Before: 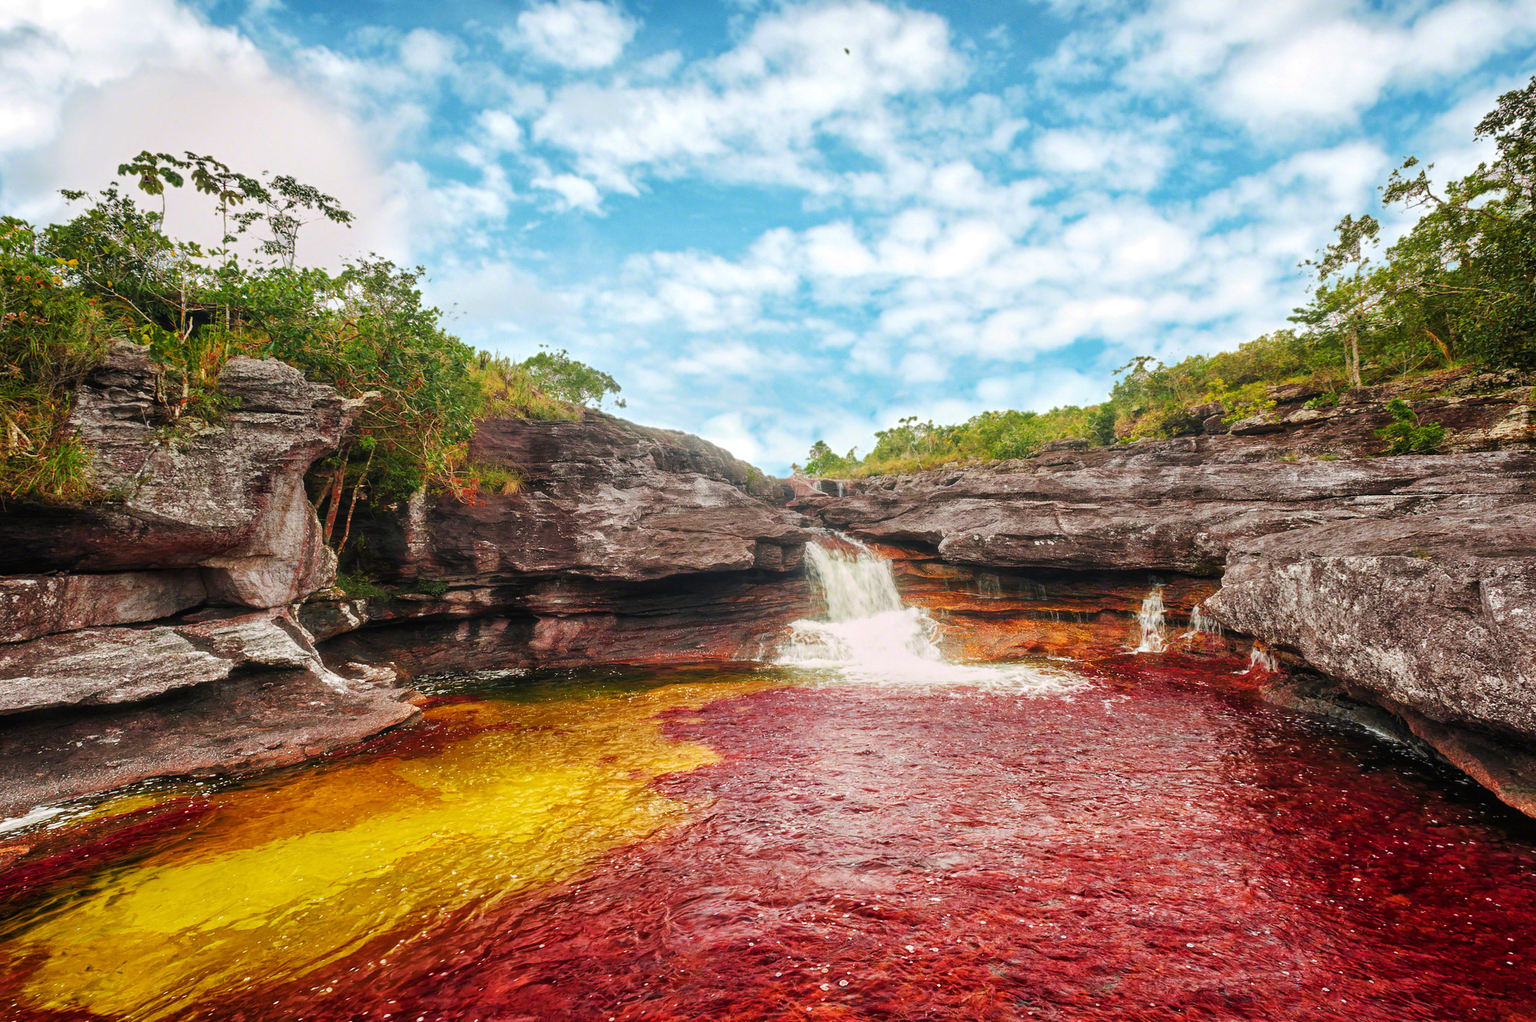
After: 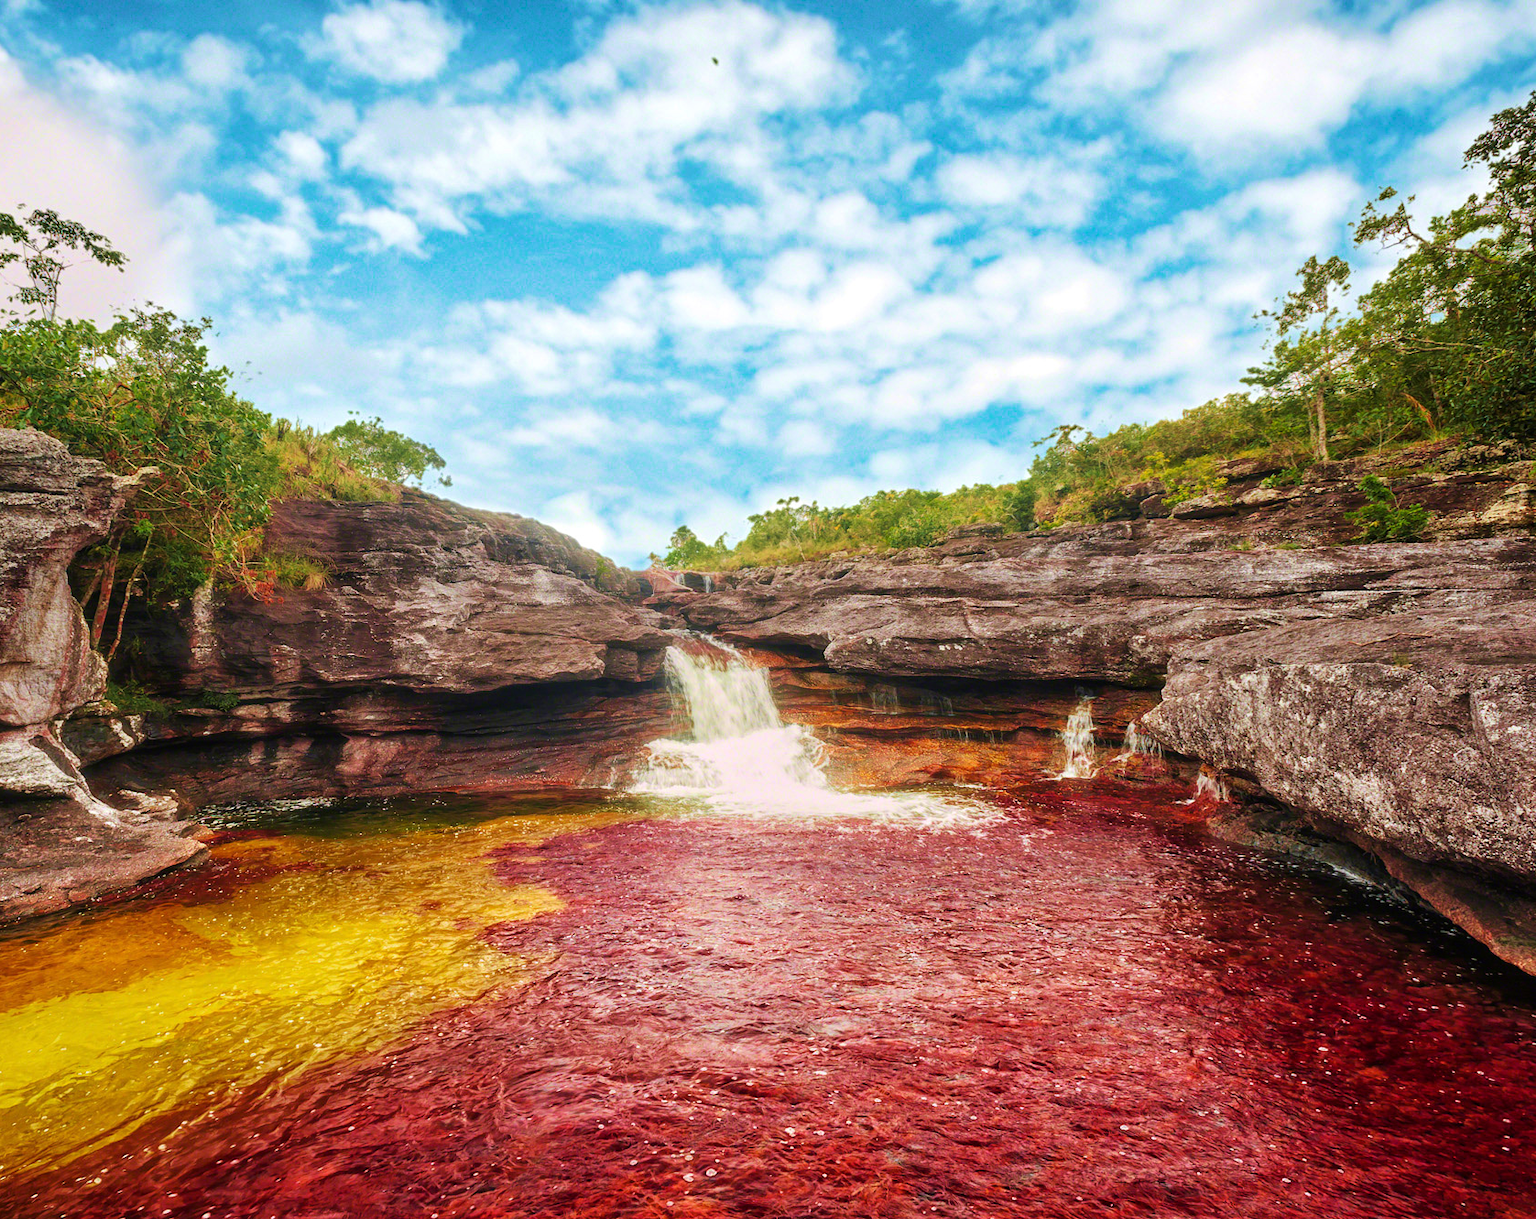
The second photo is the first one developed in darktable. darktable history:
crop: left 16.145%
velvia: strength 45%
